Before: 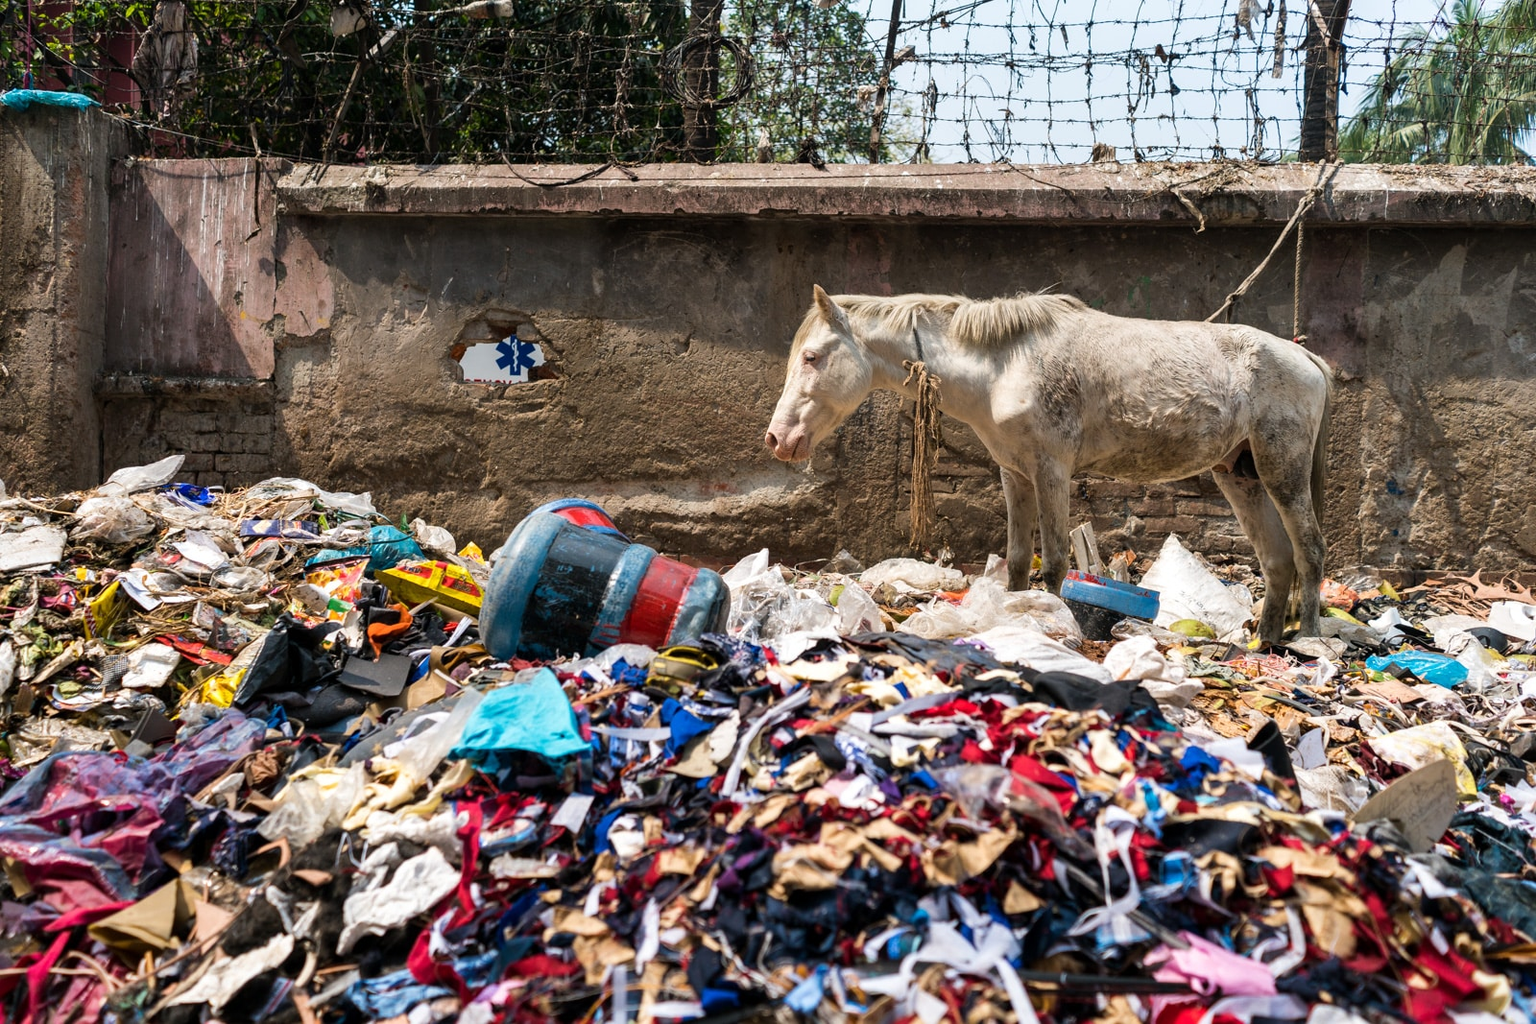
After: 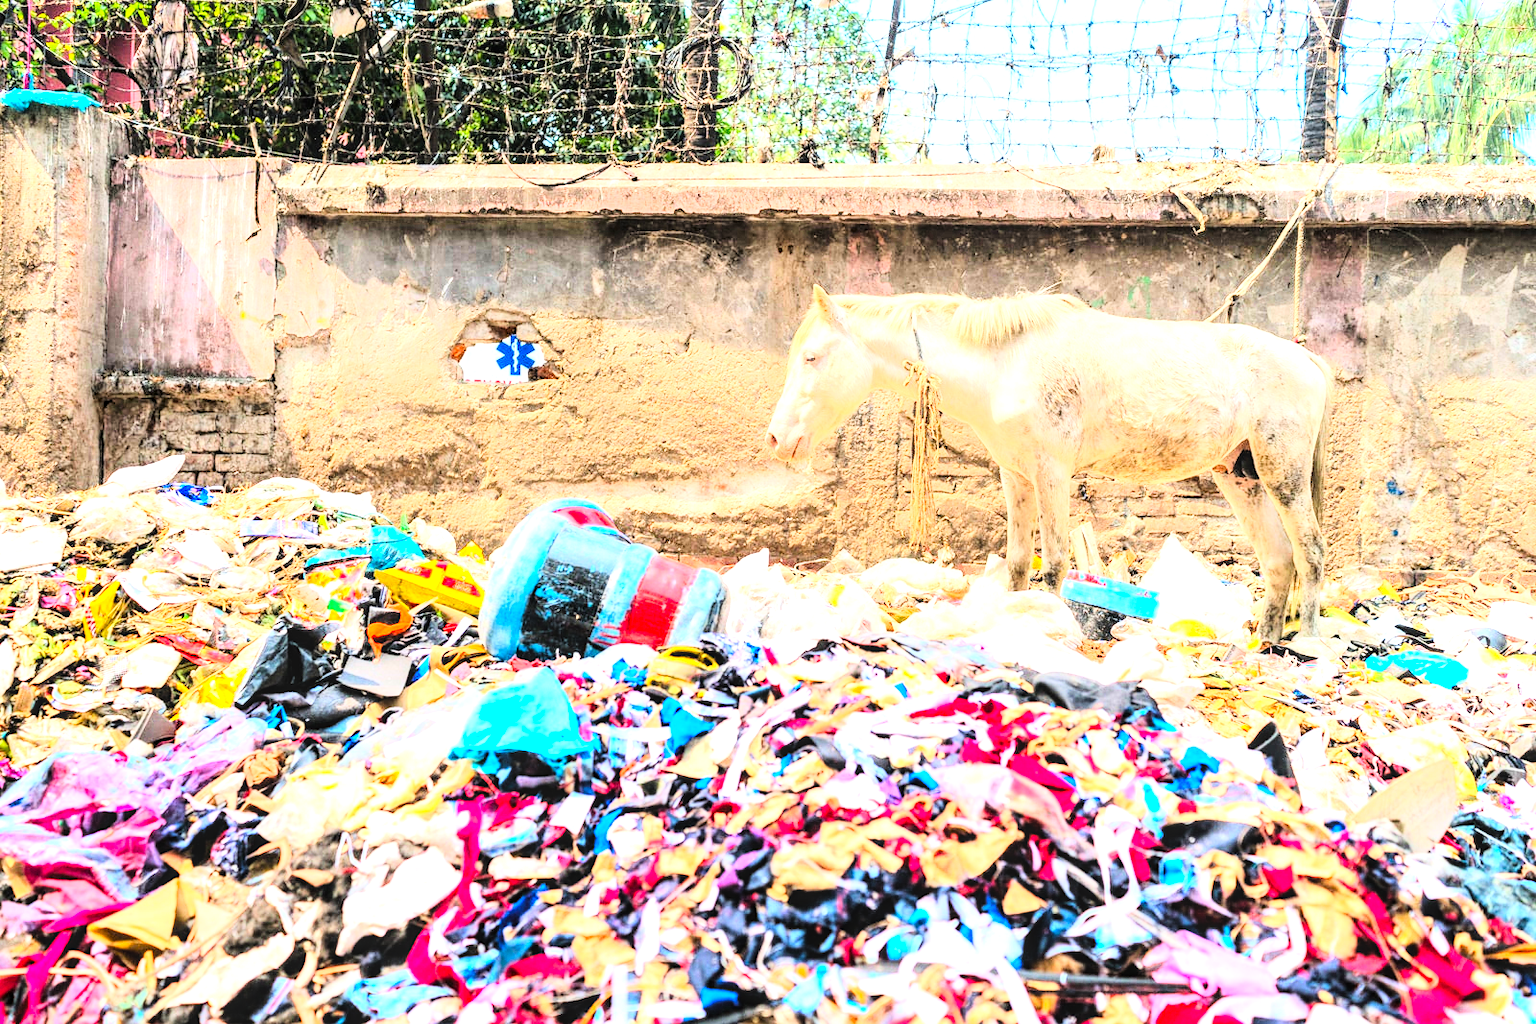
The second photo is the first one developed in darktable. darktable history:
tone curve: curves: ch0 [(0, 0) (0.004, 0) (0.133, 0.071) (0.325, 0.456) (0.832, 0.957) (1, 1)], color space Lab, linked channels, preserve colors none
contrast brightness saturation: contrast 0.2, brightness 0.16, saturation 0.22
exposure: black level correction 0, exposure 2 EV, compensate highlight preservation false
tone equalizer: on, module defaults
local contrast: on, module defaults
